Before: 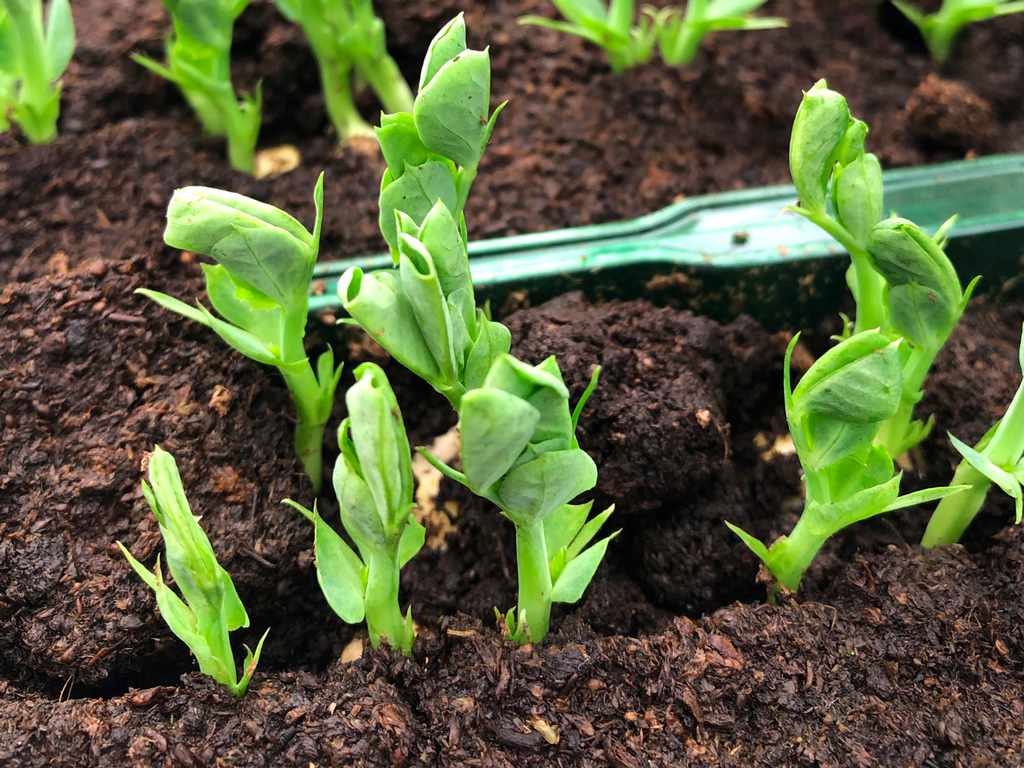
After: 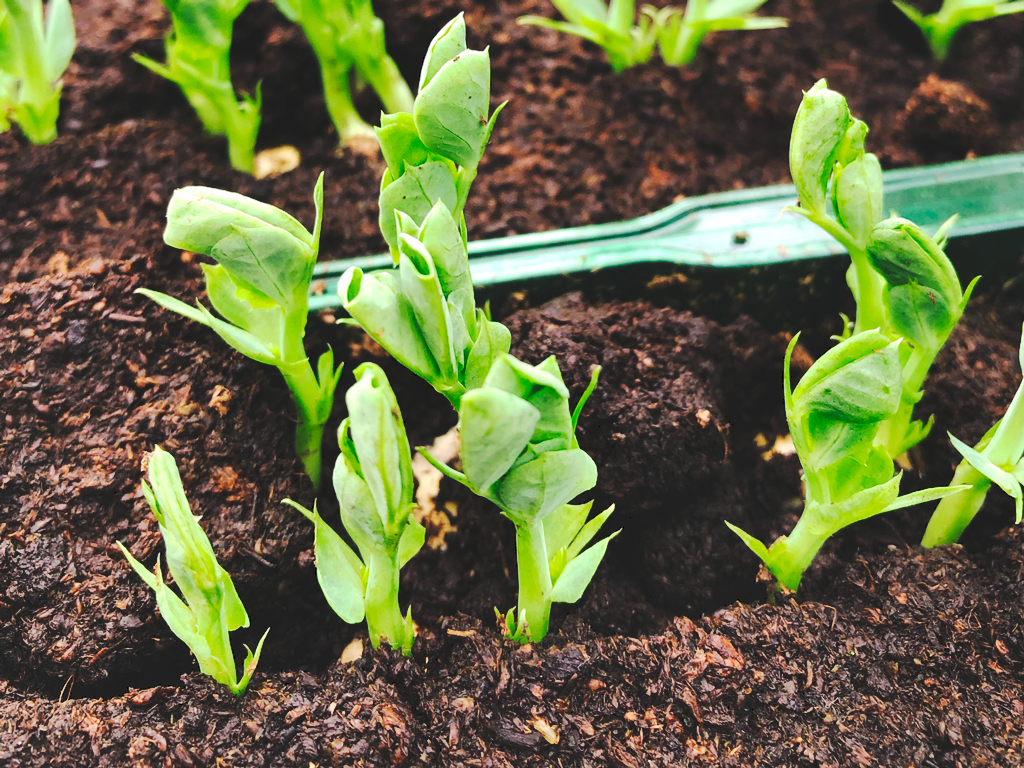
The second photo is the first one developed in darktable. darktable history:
shadows and highlights: low approximation 0.01, soften with gaussian
tone curve: curves: ch0 [(0, 0) (0.003, 0.108) (0.011, 0.112) (0.025, 0.117) (0.044, 0.126) (0.069, 0.133) (0.1, 0.146) (0.136, 0.158) (0.177, 0.178) (0.224, 0.212) (0.277, 0.256) (0.335, 0.331) (0.399, 0.423) (0.468, 0.538) (0.543, 0.641) (0.623, 0.721) (0.709, 0.792) (0.801, 0.845) (0.898, 0.917) (1, 1)], preserve colors none
